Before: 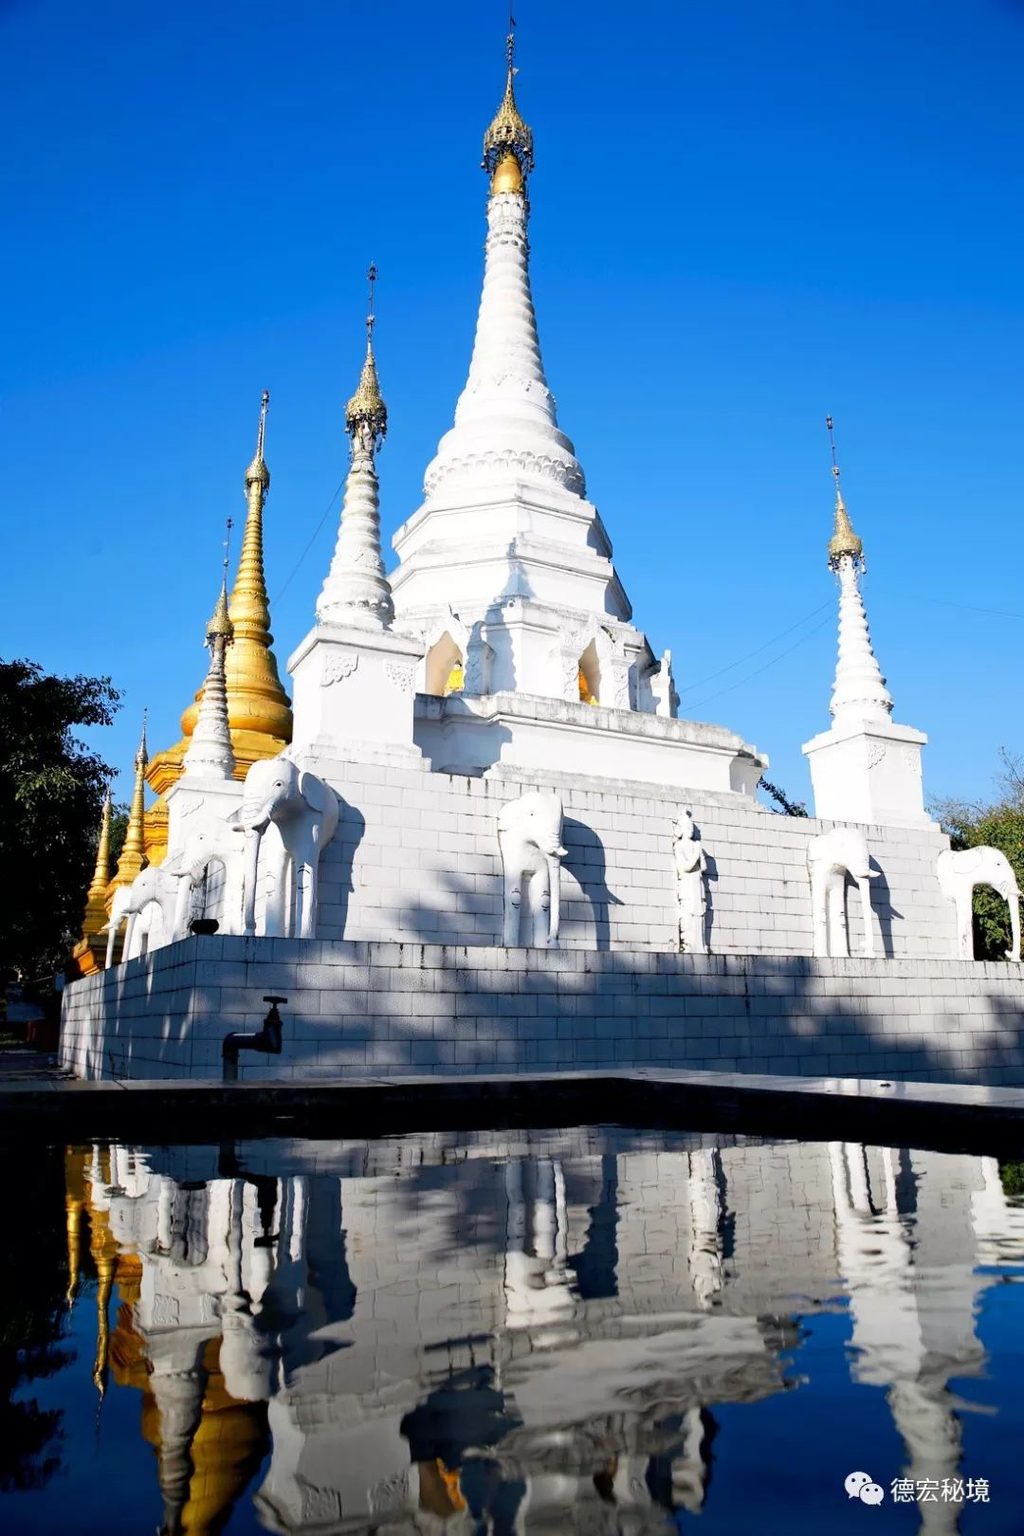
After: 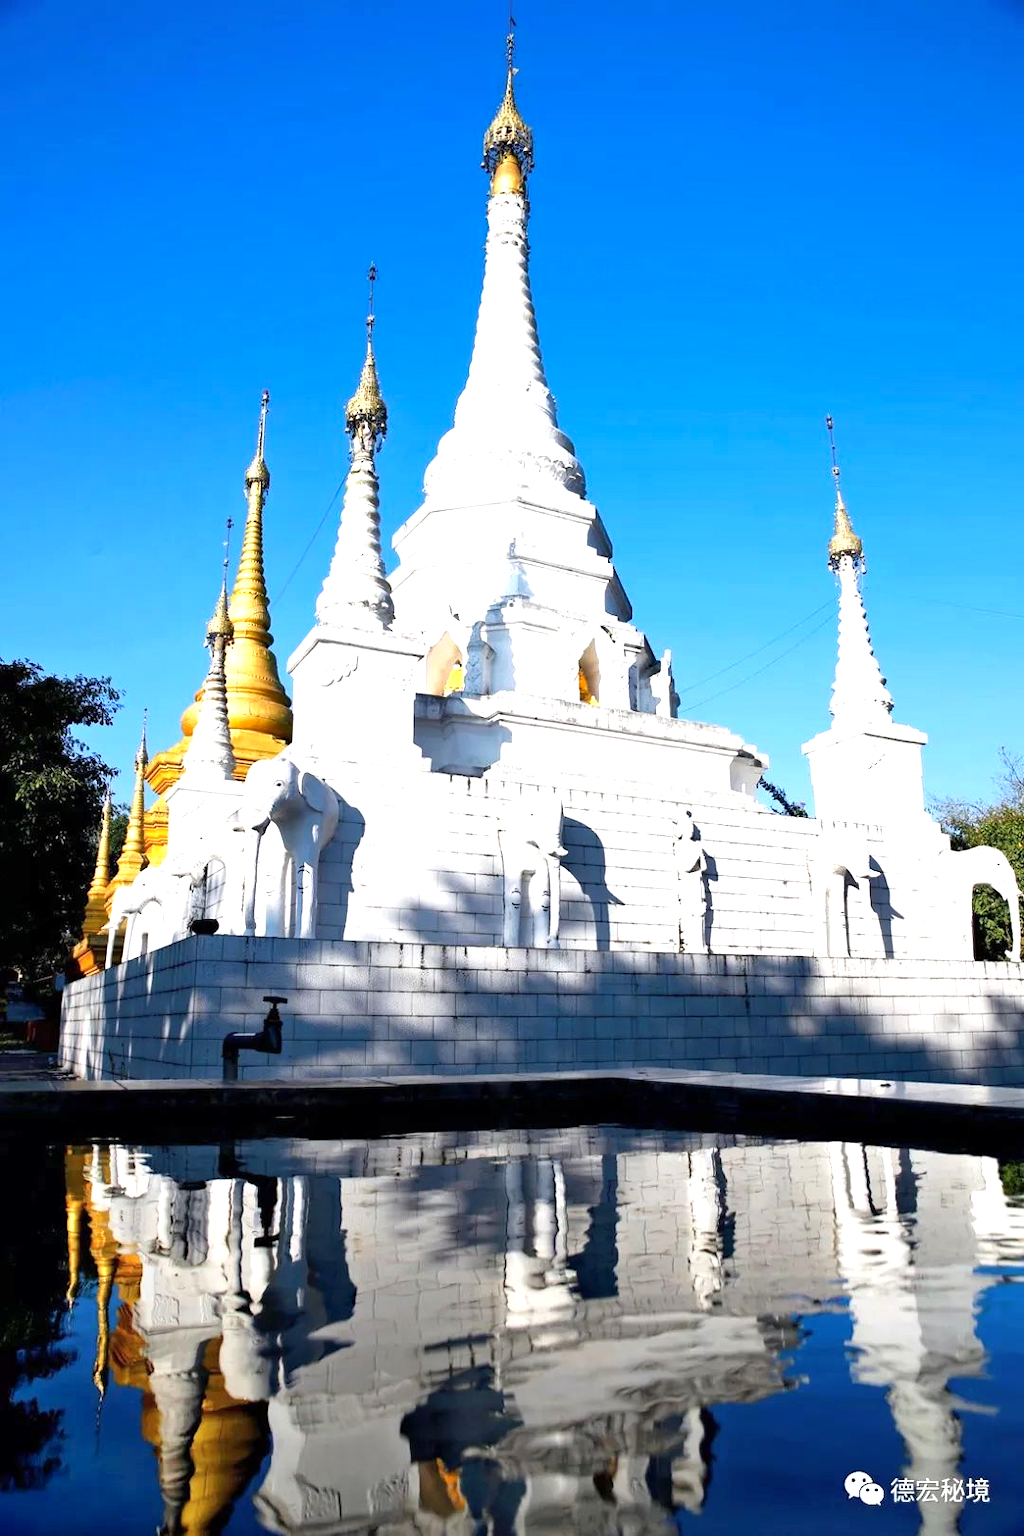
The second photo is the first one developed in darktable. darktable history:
shadows and highlights: radius 266, soften with gaussian
exposure: exposure 0.642 EV, compensate highlight preservation false
